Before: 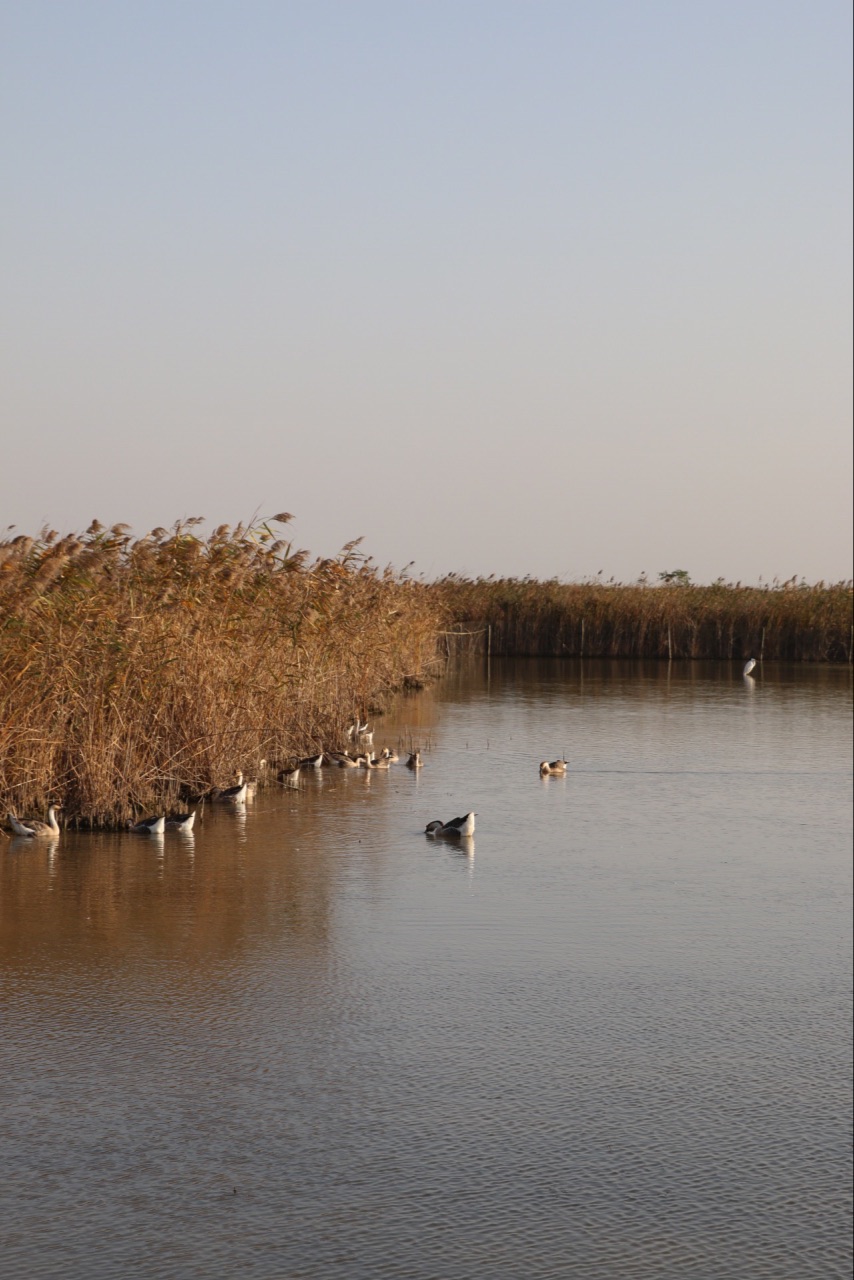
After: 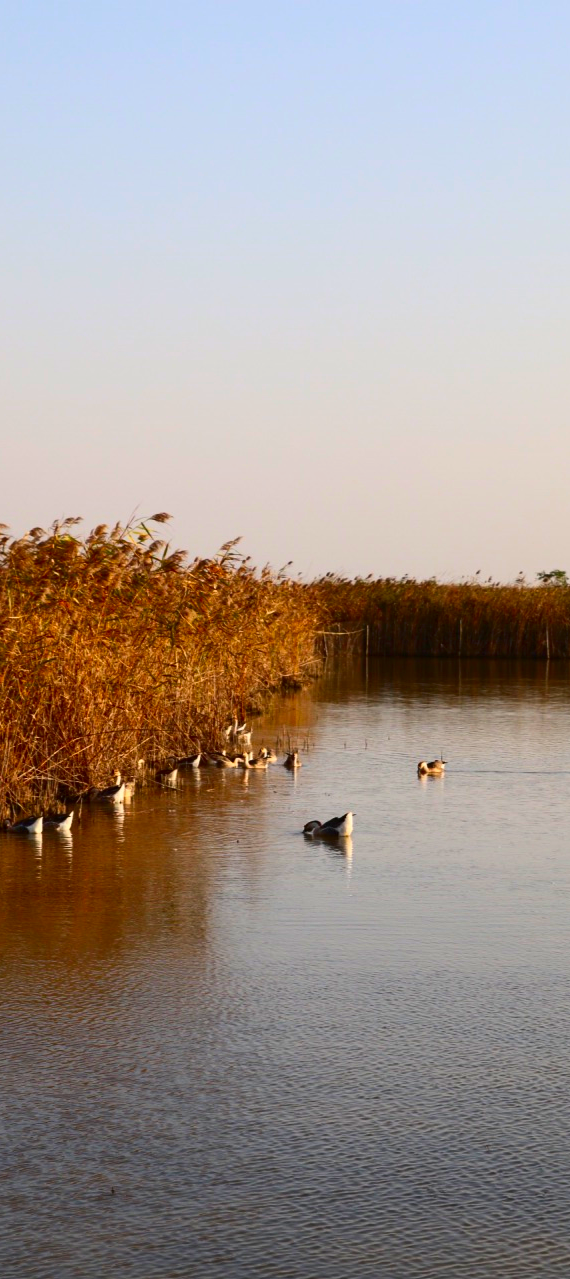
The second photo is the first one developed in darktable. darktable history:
contrast brightness saturation: contrast 0.268, brightness 0.019, saturation 0.877
crop and rotate: left 14.419%, right 18.73%
